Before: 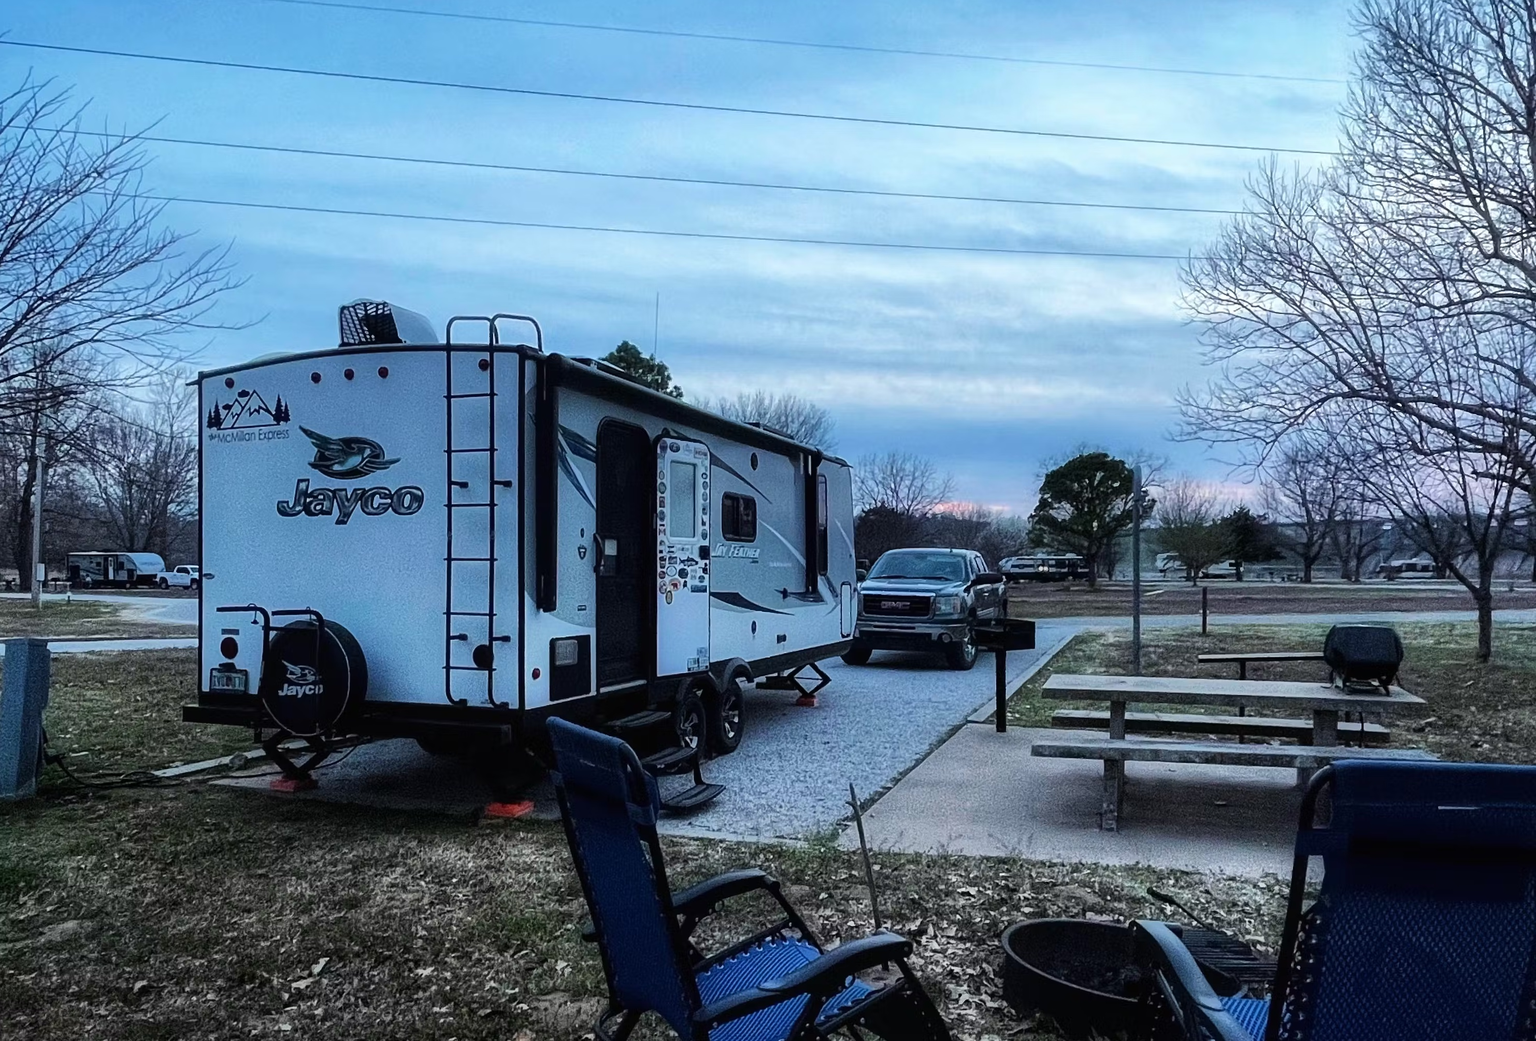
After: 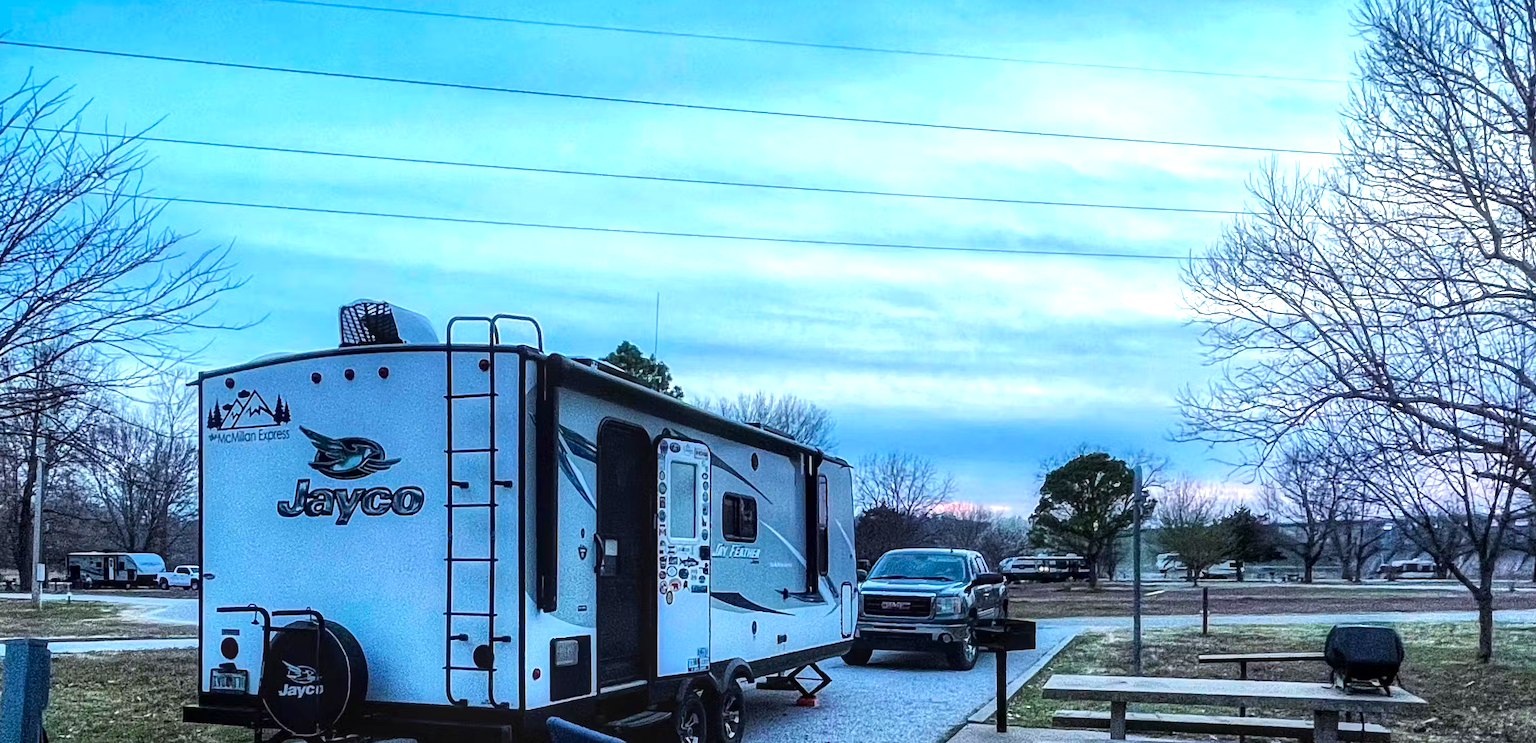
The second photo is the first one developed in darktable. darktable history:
color balance rgb: perceptual saturation grading › global saturation 30%, global vibrance 10%
crop: bottom 28.576%
local contrast: on, module defaults
exposure: exposure 0.6 EV, compensate highlight preservation false
